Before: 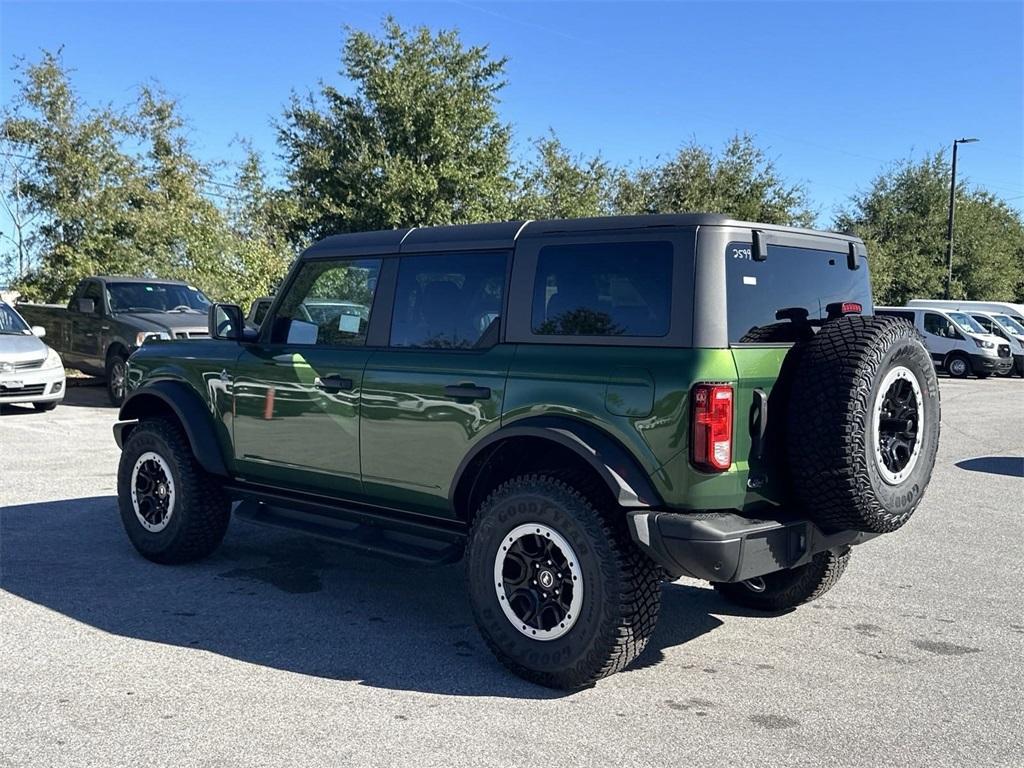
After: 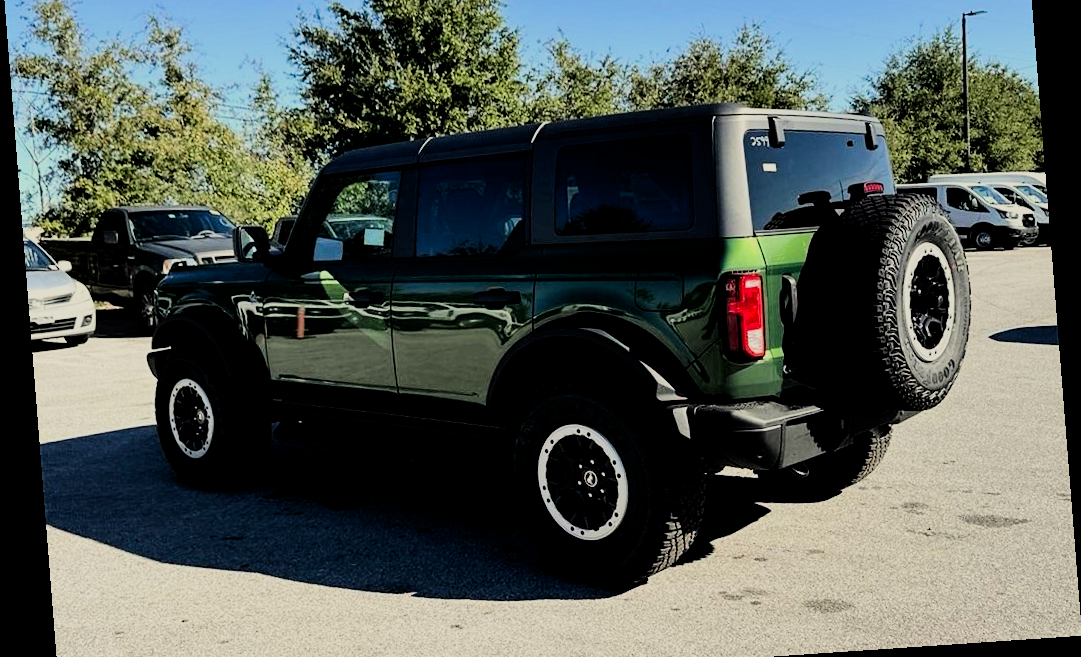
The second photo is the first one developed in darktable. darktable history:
filmic rgb: black relative exposure -3.21 EV, white relative exposure 7.02 EV, hardness 1.46, contrast 1.35
crop and rotate: top 15.774%, bottom 5.506%
contrast brightness saturation: contrast 0.16, saturation 0.32
rotate and perspective: rotation -4.2°, shear 0.006, automatic cropping off
white balance: red 1.029, blue 0.92
